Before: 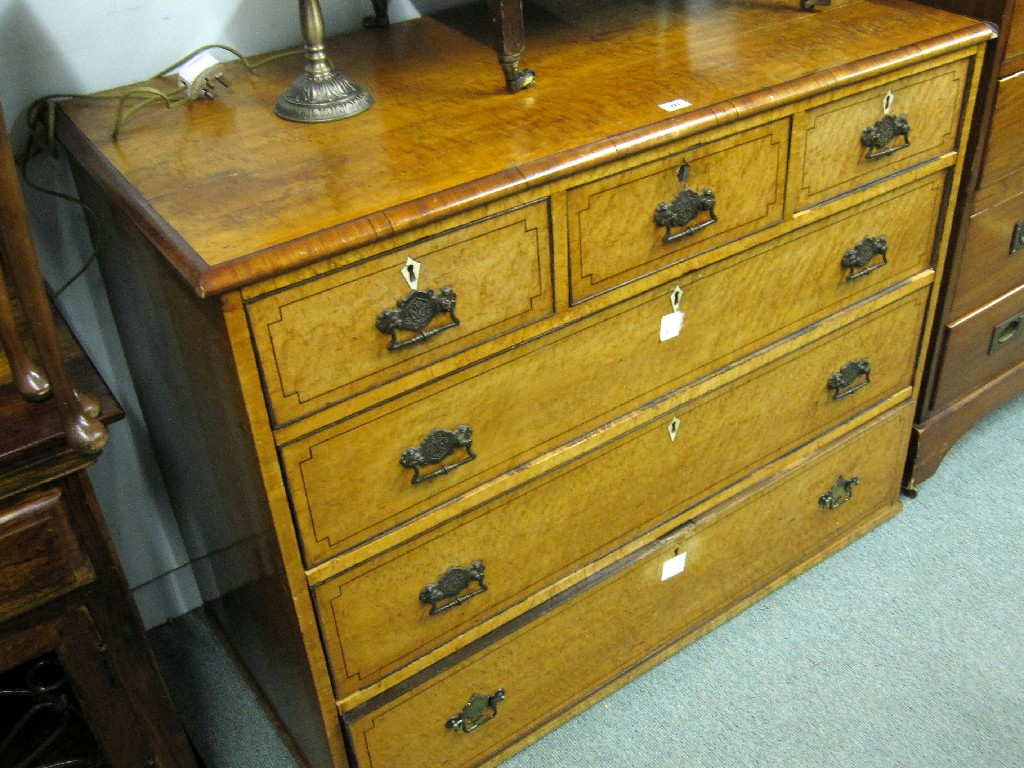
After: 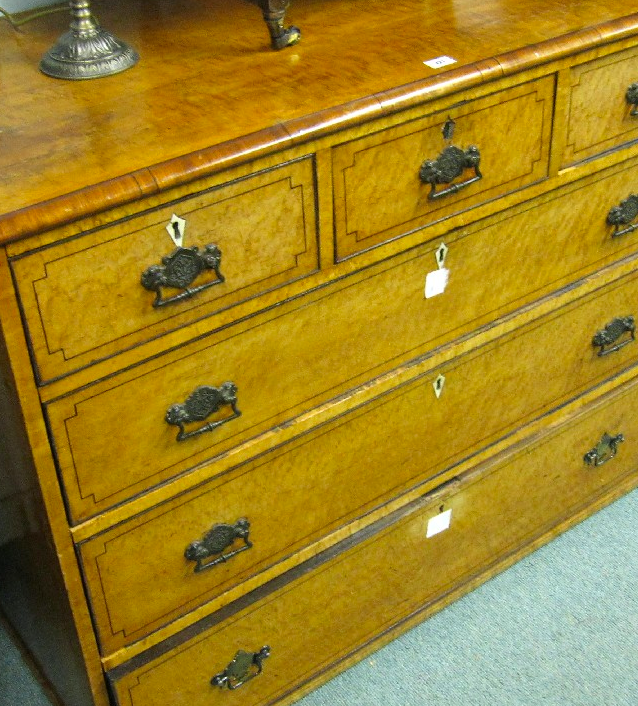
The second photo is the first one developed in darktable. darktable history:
crop and rotate: left 22.963%, top 5.635%, right 14.674%, bottom 2.36%
contrast brightness saturation: contrast 0.035, saturation 0.161
